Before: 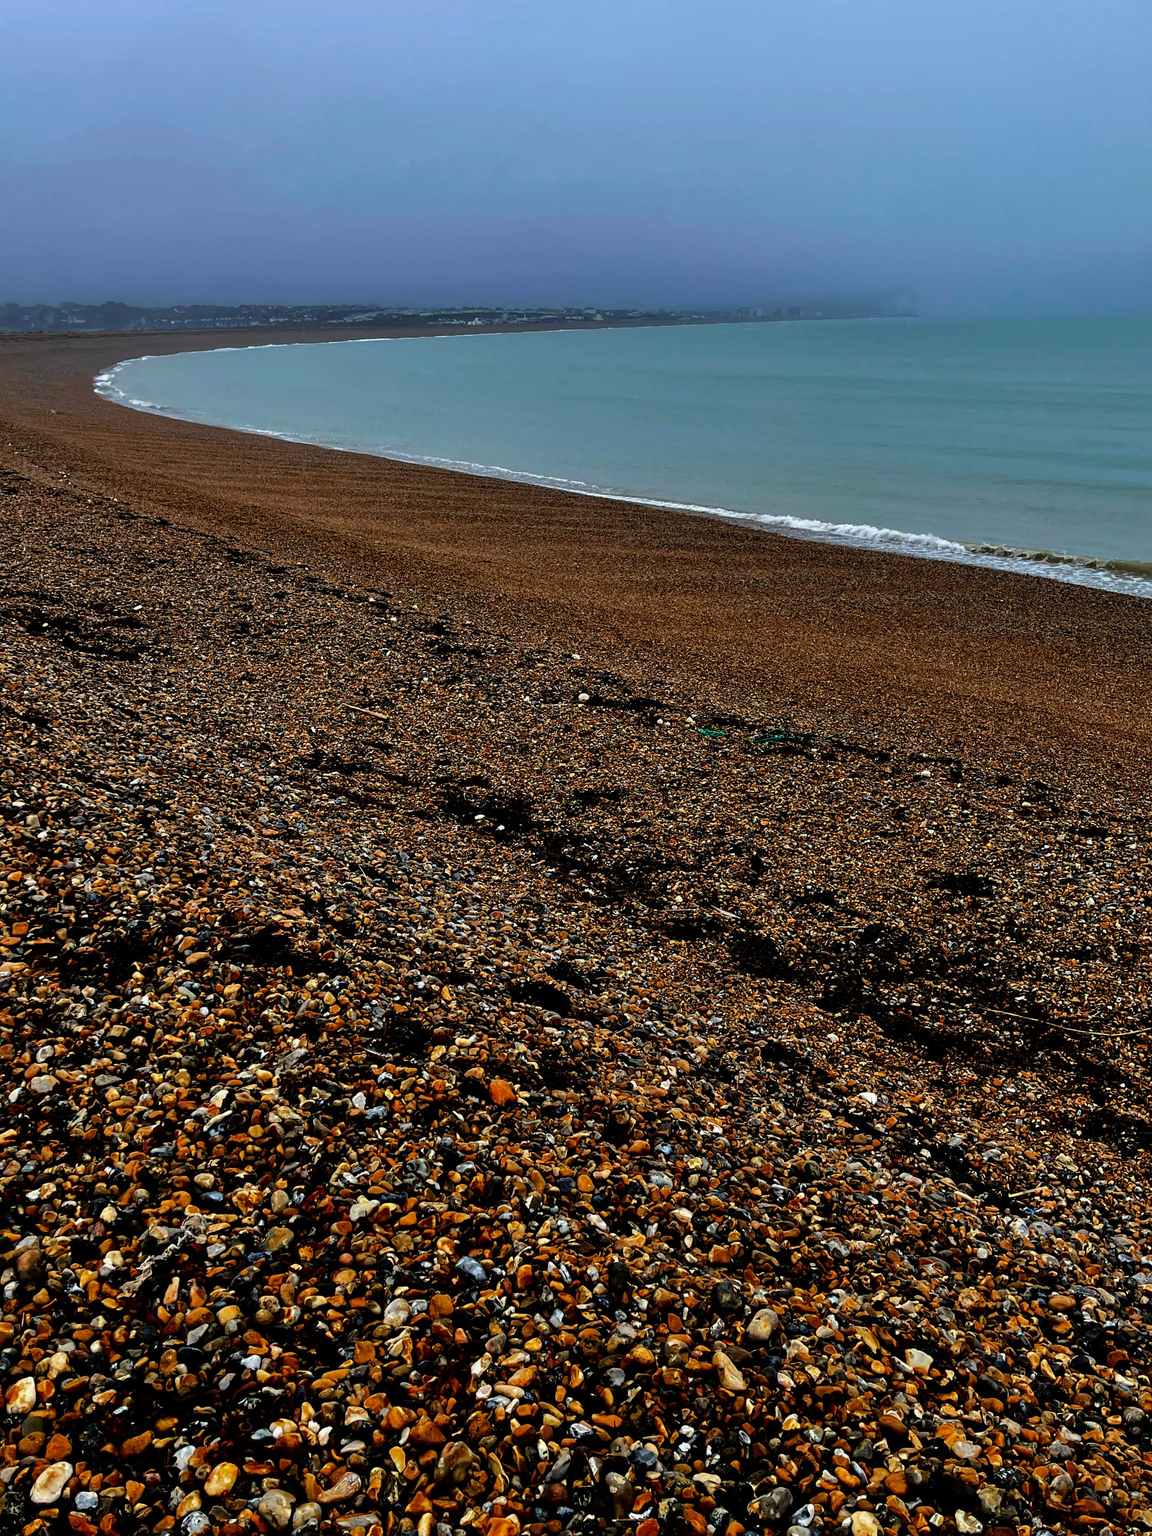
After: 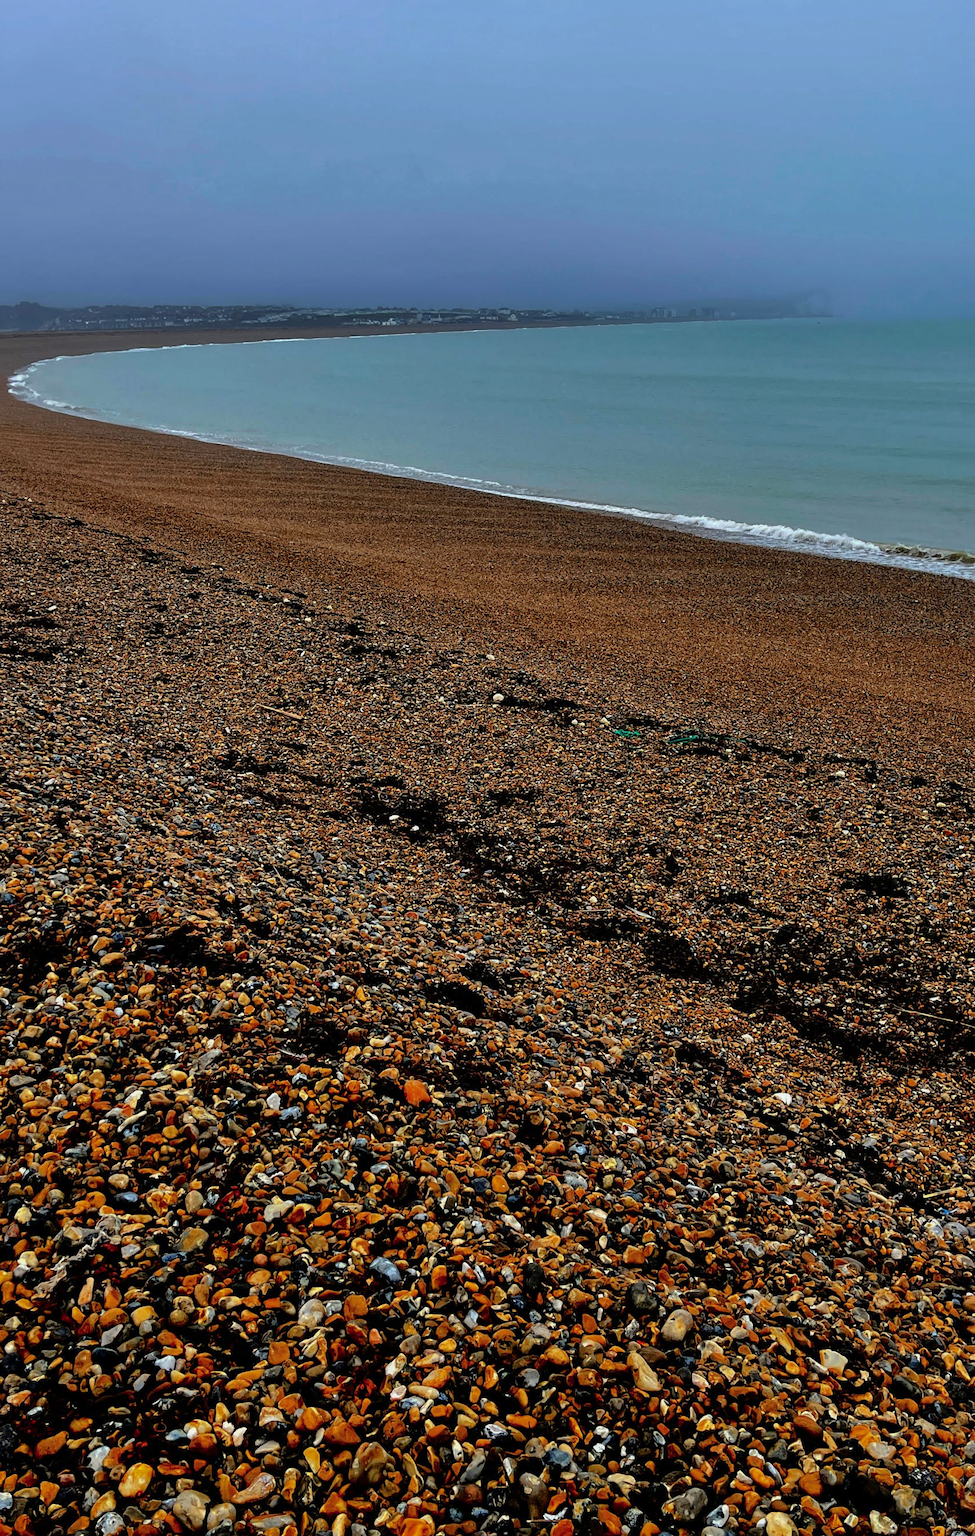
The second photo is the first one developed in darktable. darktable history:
tone equalizer: mask exposure compensation -0.491 EV
shadows and highlights: on, module defaults
crop: left 7.457%, right 7.821%
